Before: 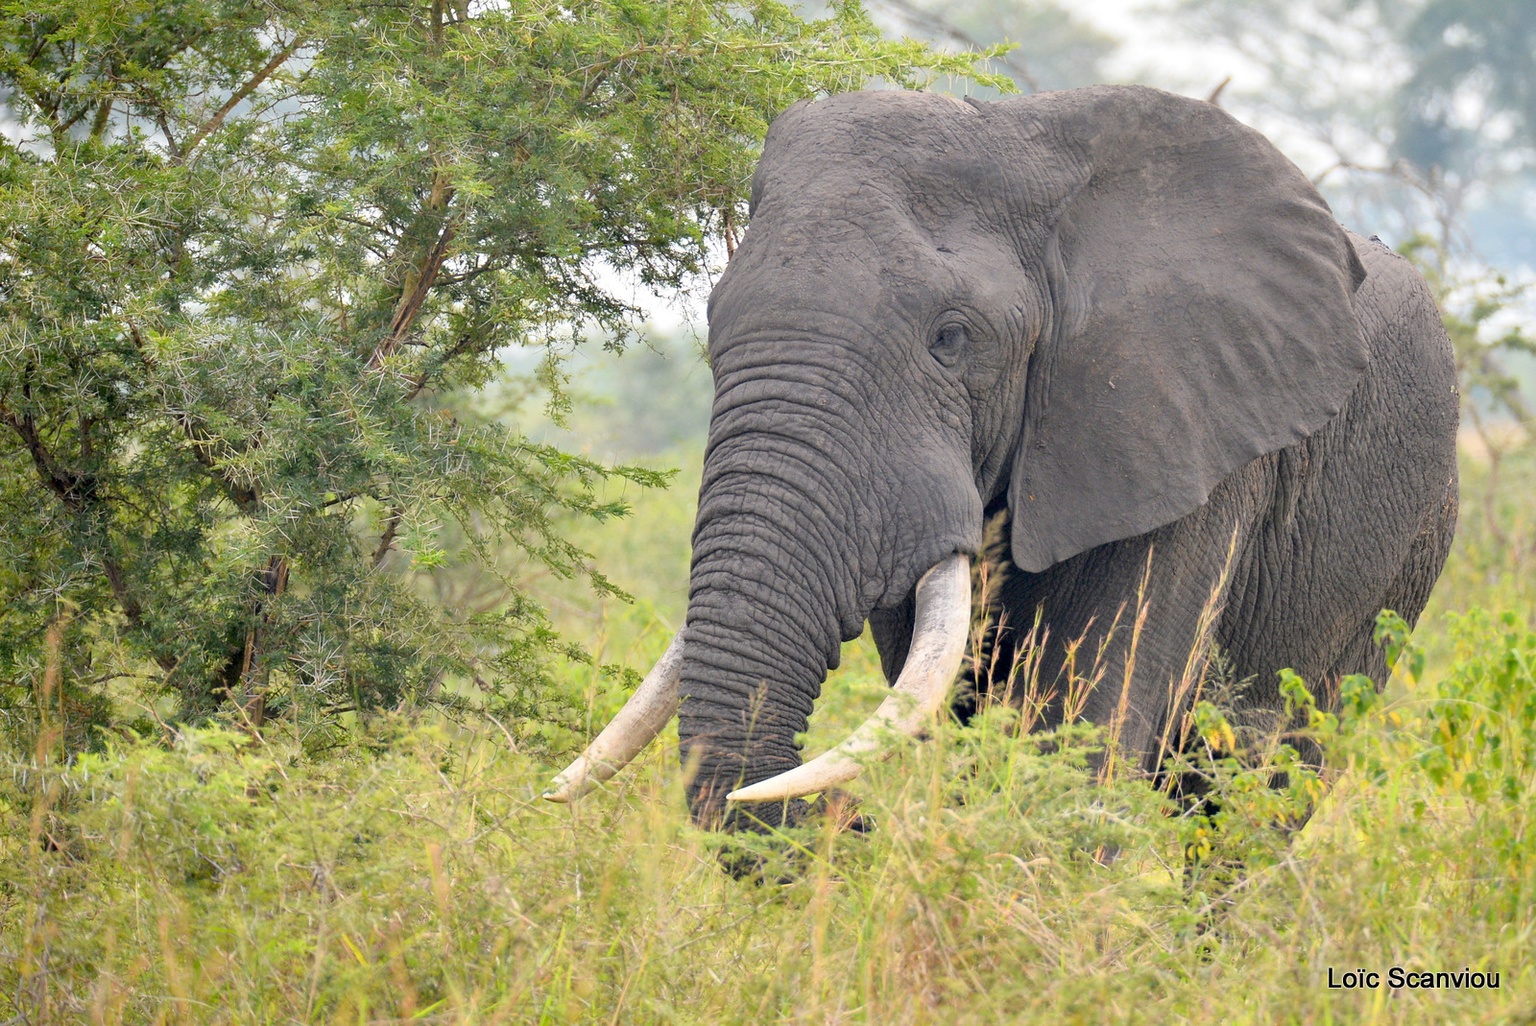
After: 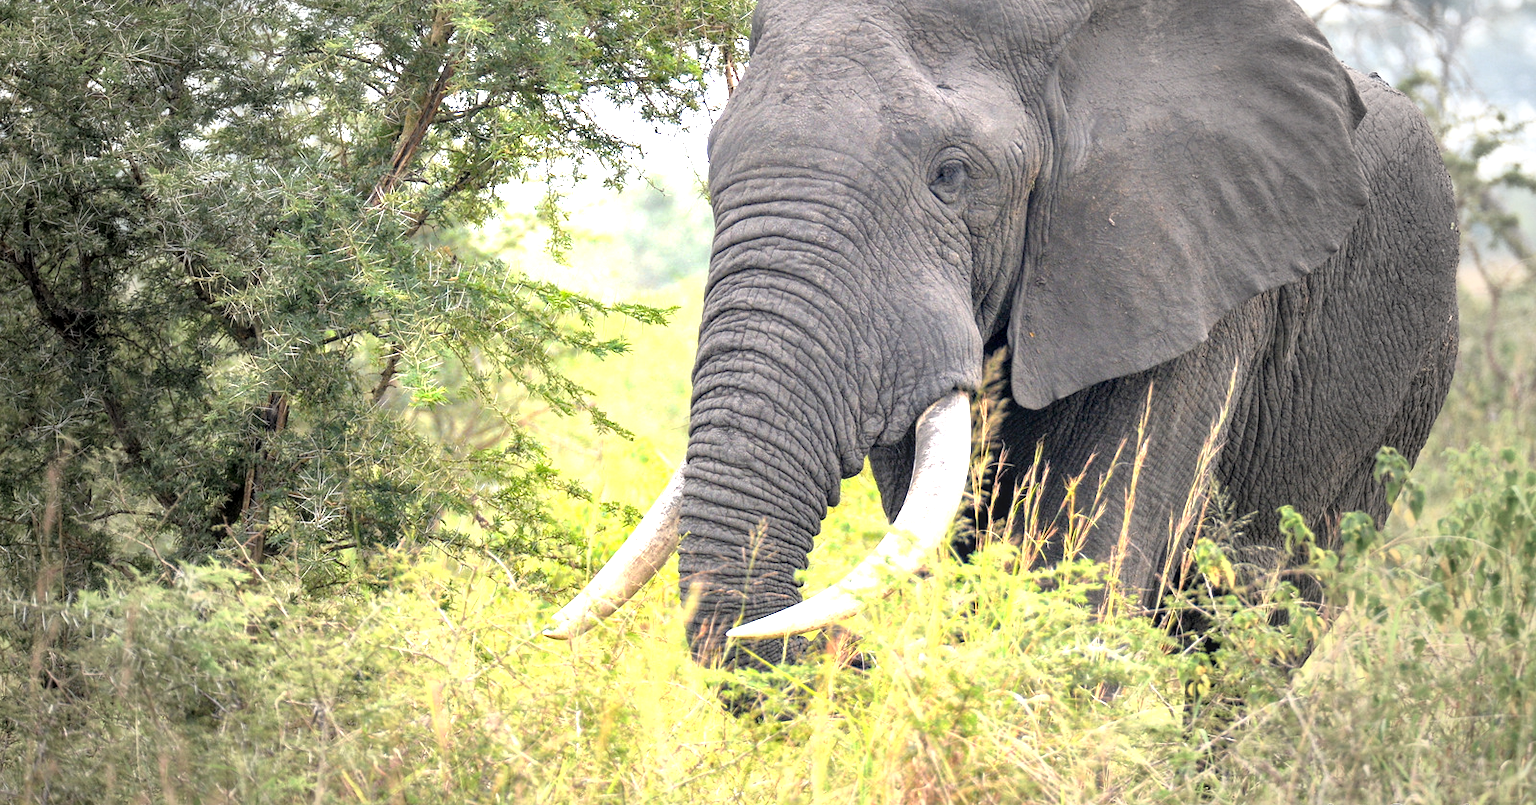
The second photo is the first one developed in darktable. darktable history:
crop and rotate: top 15.927%, bottom 5.542%
base curve: curves: ch0 [(0, 0) (0.74, 0.67) (1, 1)], preserve colors none
tone equalizer: -8 EV -1.11 EV, -7 EV -0.975 EV, -6 EV -0.85 EV, -5 EV -0.553 EV, -3 EV 0.555 EV, -2 EV 0.844 EV, -1 EV 0.993 EV, +0 EV 1.05 EV
vignetting: fall-off start 32.98%, fall-off radius 64.49%, width/height ratio 0.957, dithering 16-bit output
local contrast: on, module defaults
